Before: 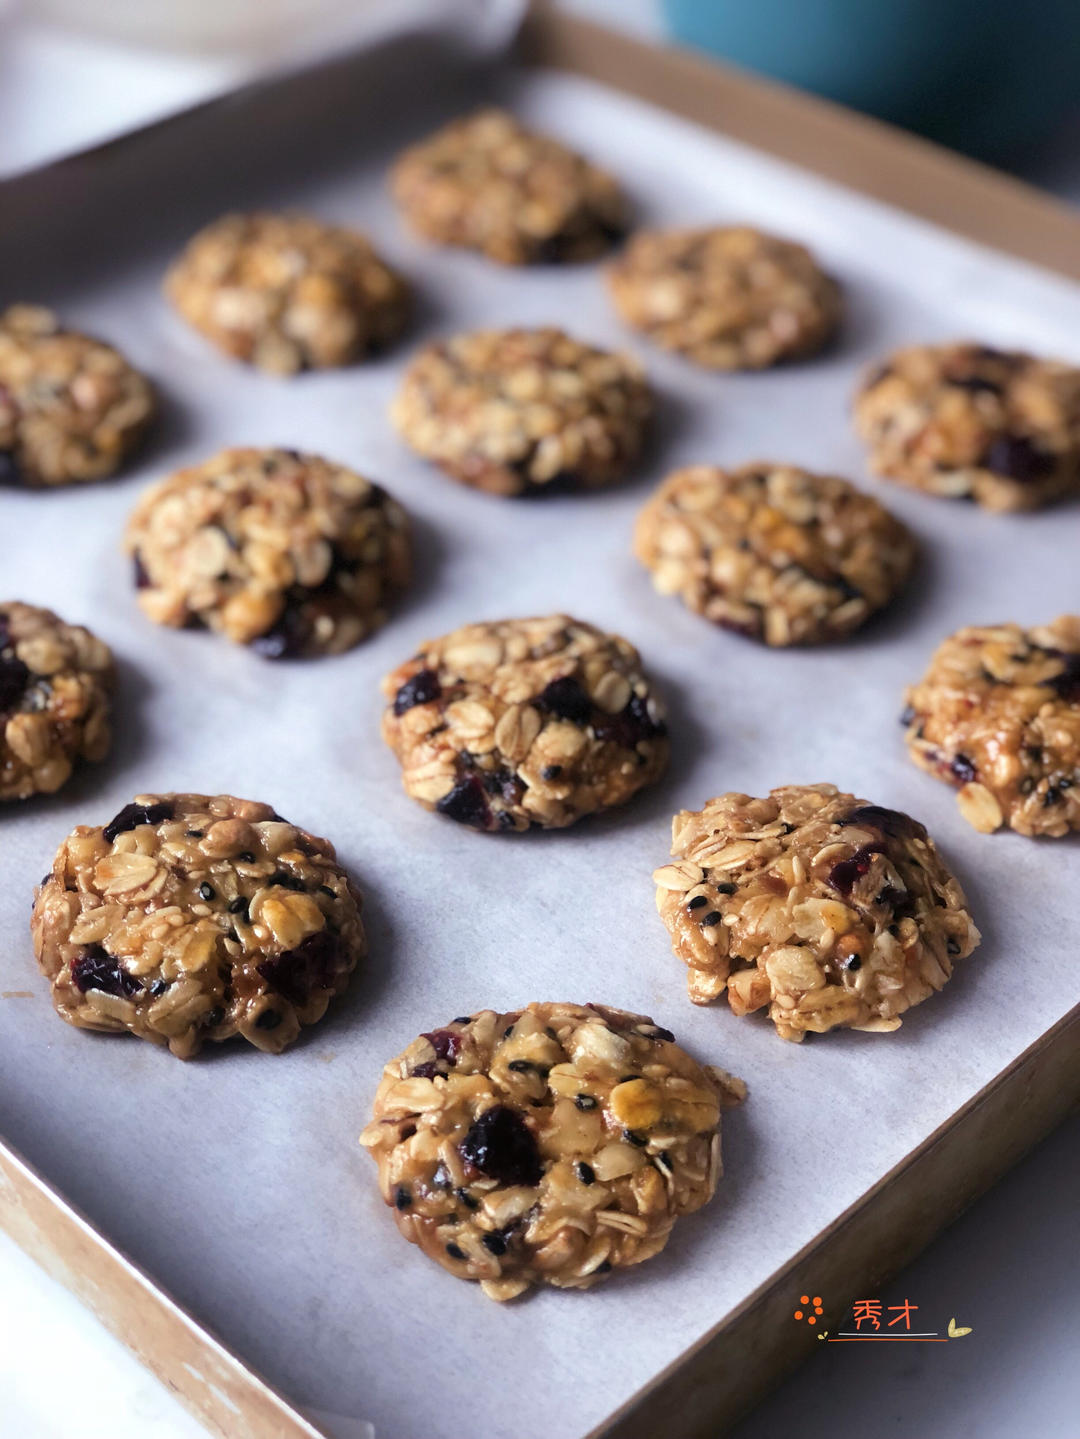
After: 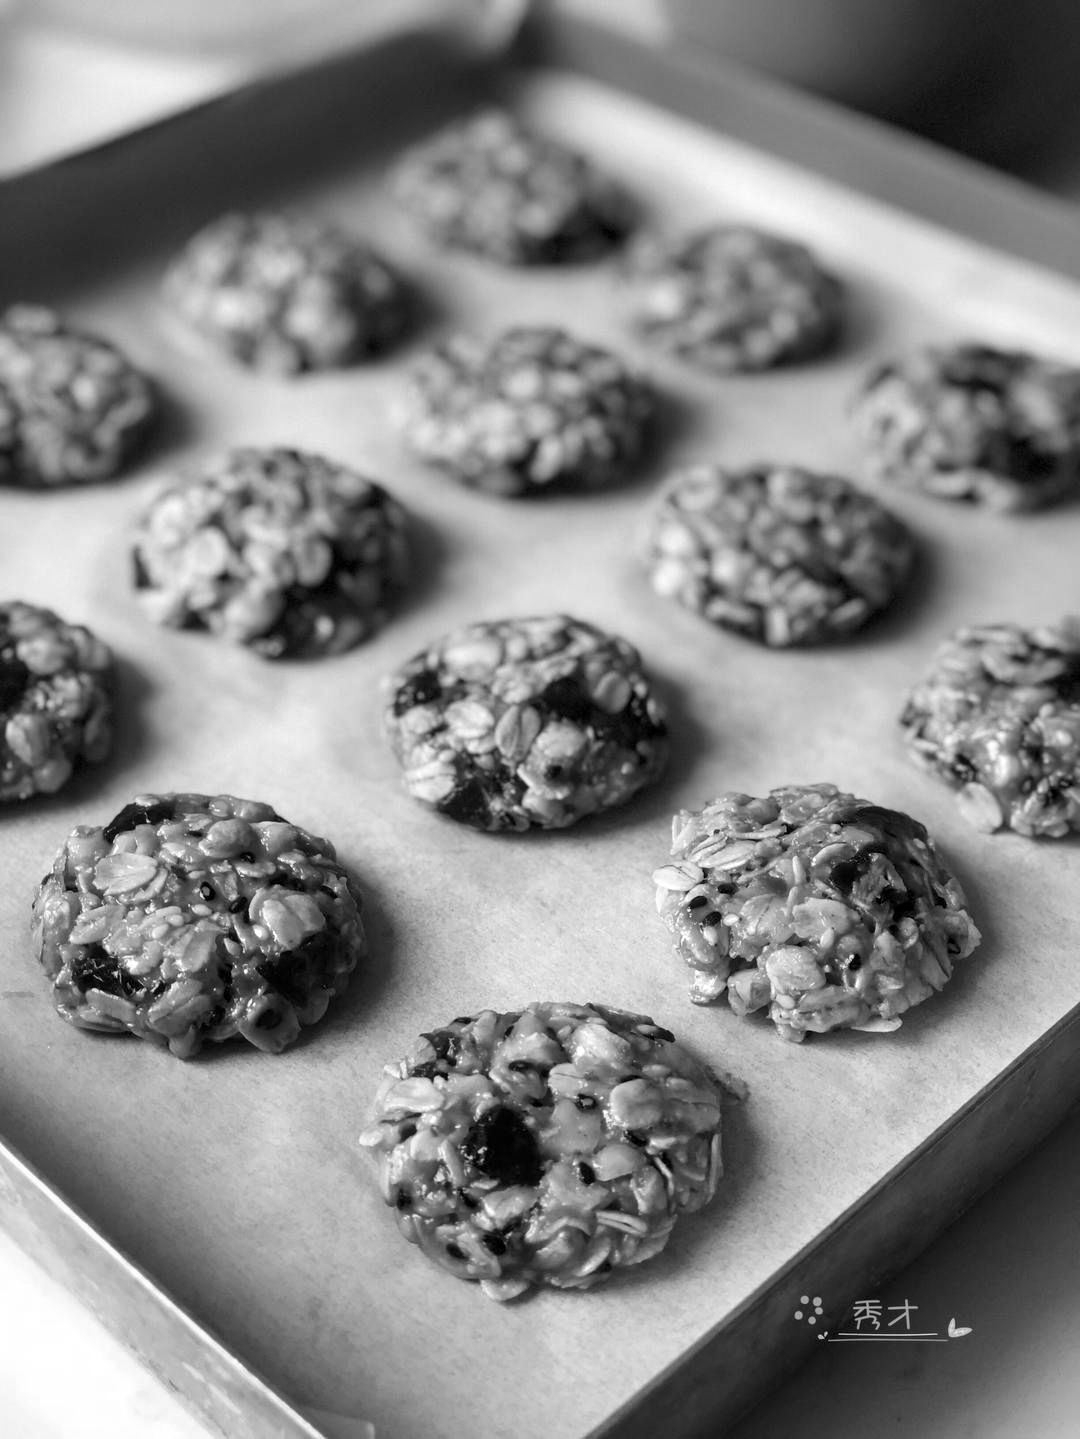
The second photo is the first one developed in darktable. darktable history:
color calibration: output gray [0.714, 0.278, 0, 0], illuminant as shot in camera, x 0.358, y 0.373, temperature 4628.91 K
local contrast: on, module defaults
